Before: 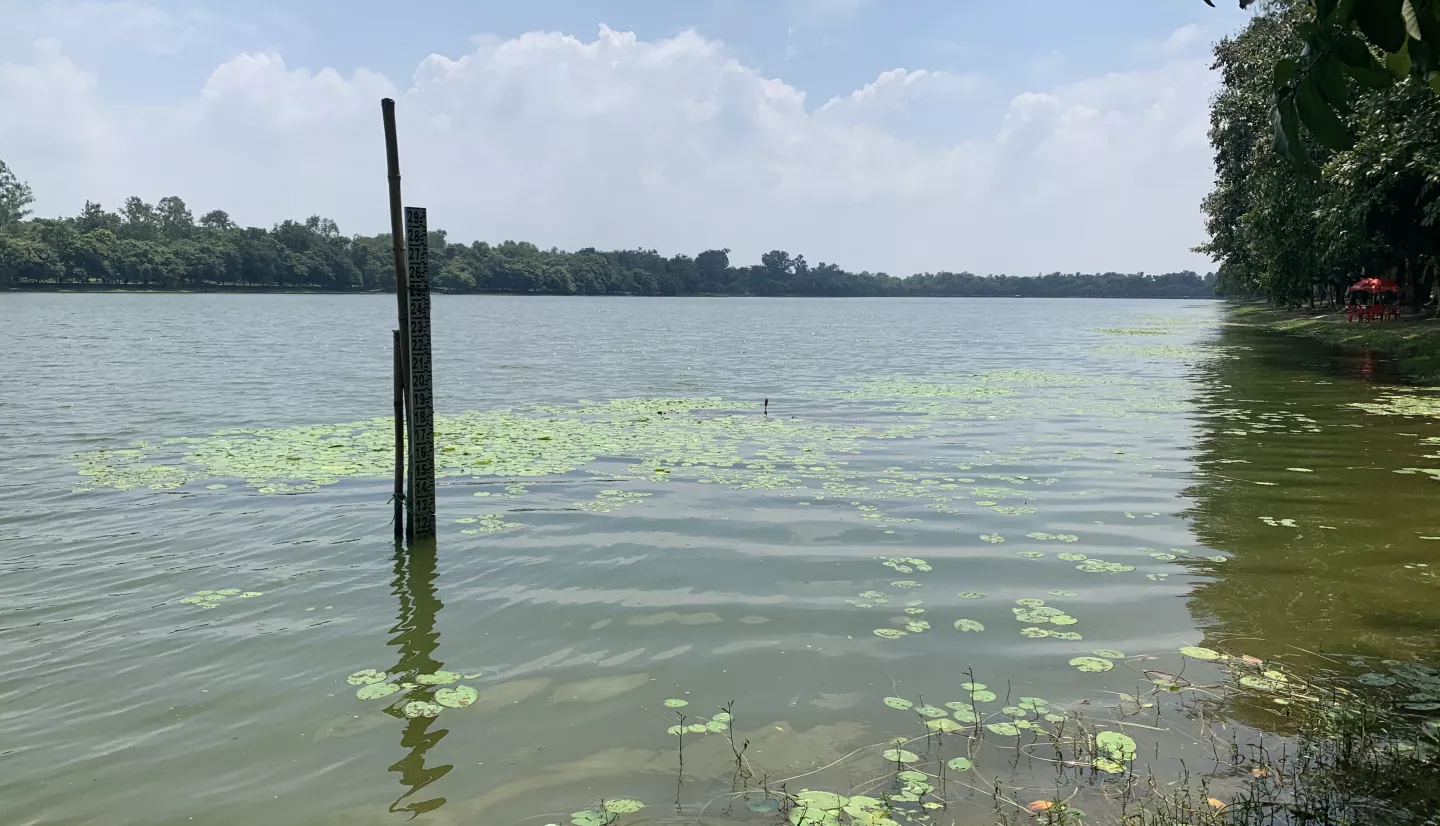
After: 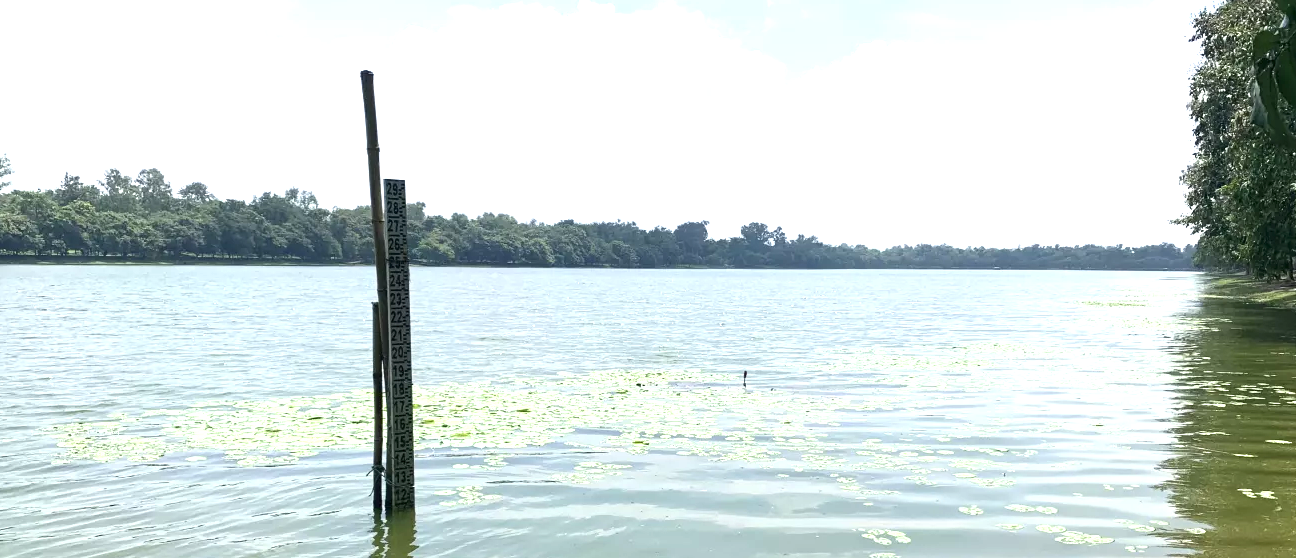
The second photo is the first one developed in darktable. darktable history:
crop: left 1.509%, top 3.452%, right 7.696%, bottom 28.452%
exposure: black level correction 0, exposure 1.1 EV, compensate exposure bias true, compensate highlight preservation false
